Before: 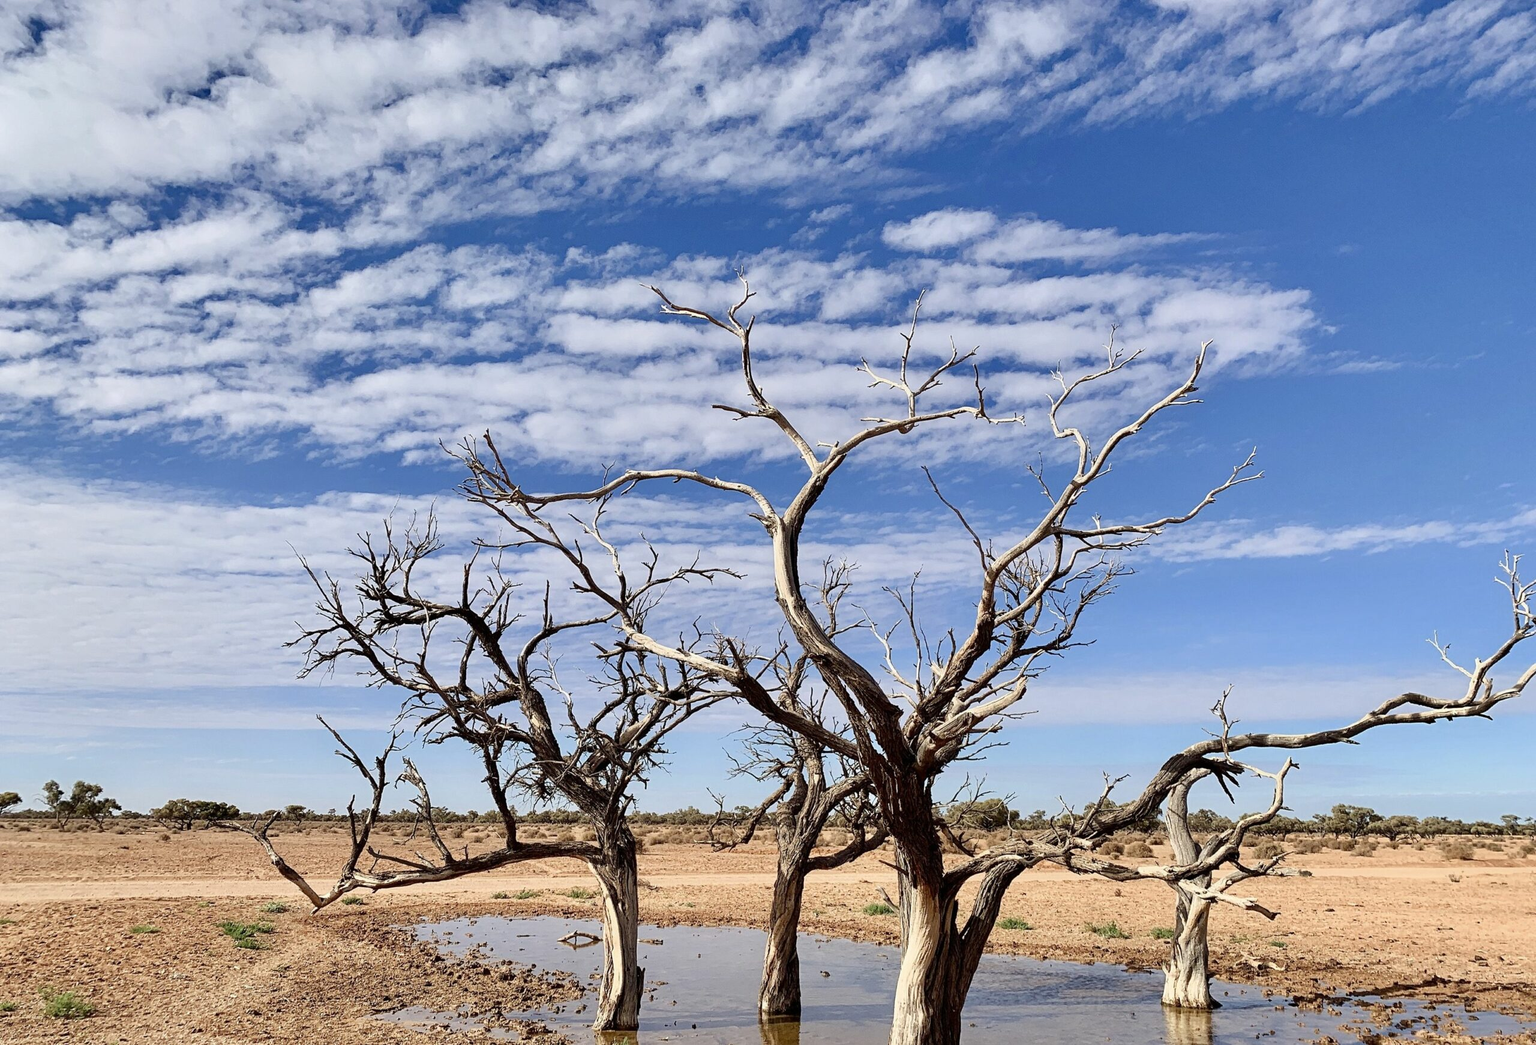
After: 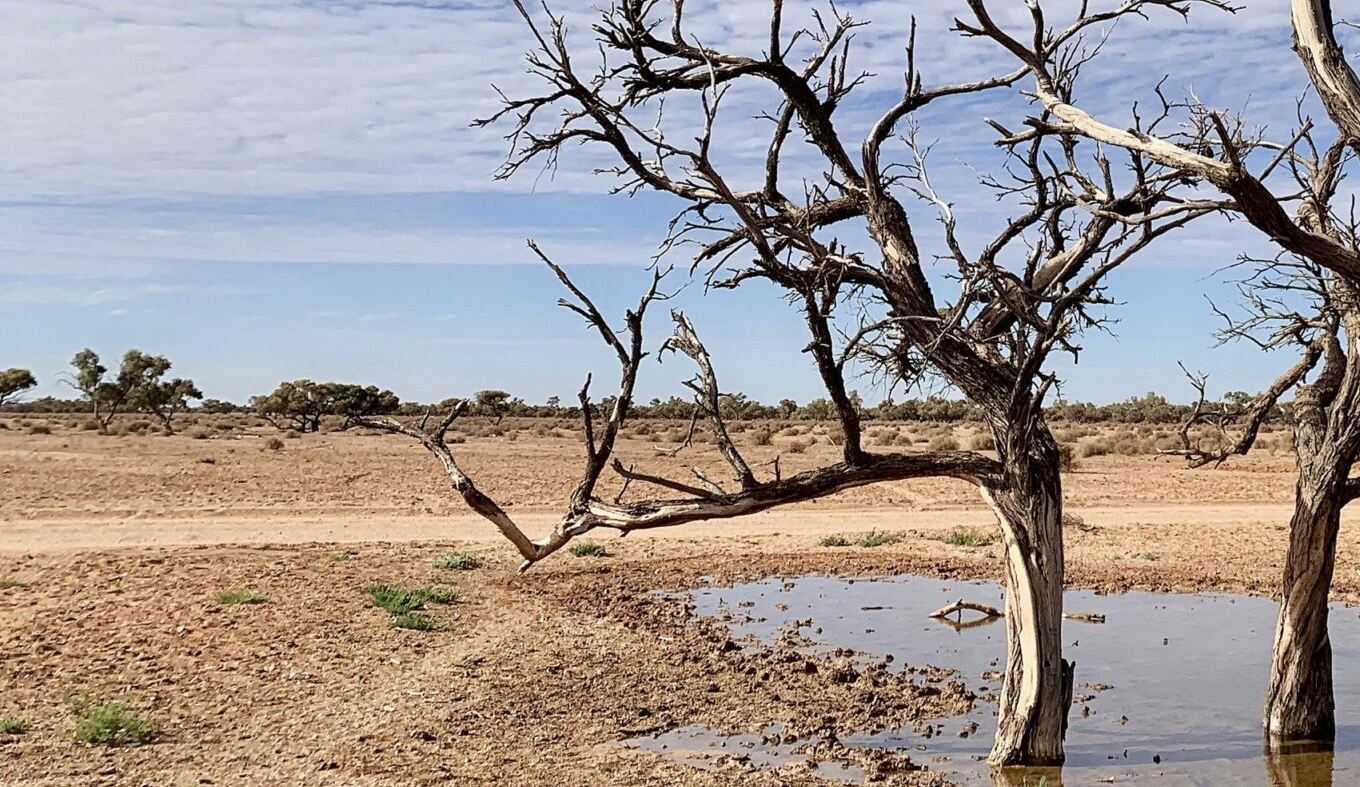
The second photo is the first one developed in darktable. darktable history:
crop and rotate: top 54.678%, right 46.867%, bottom 0.109%
